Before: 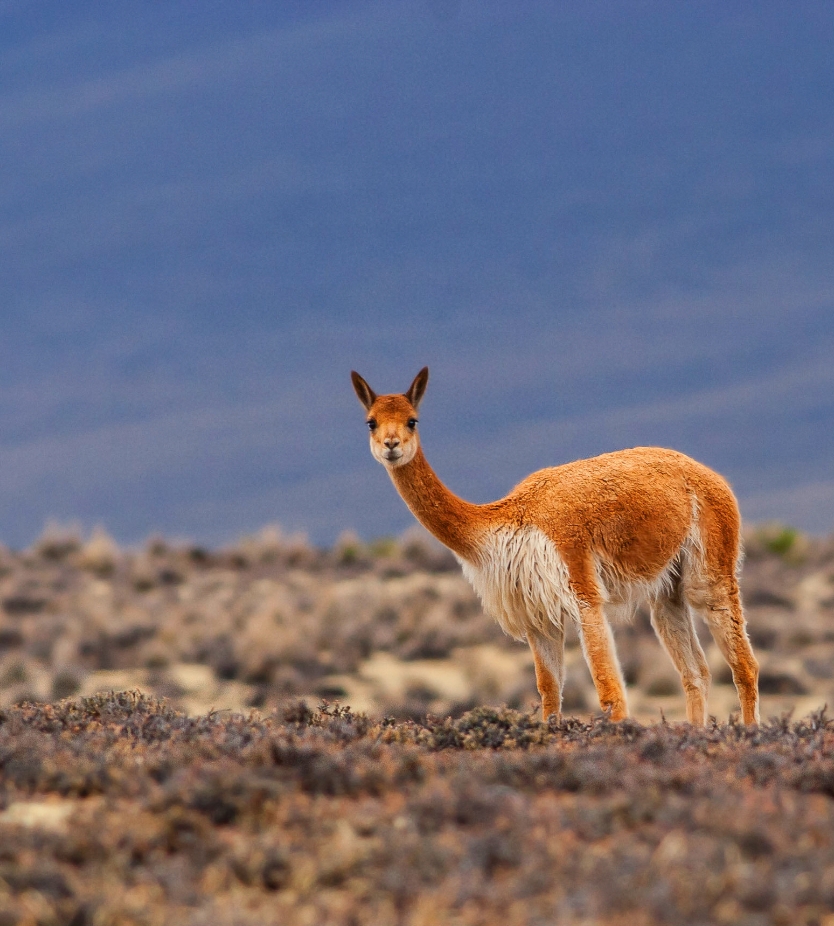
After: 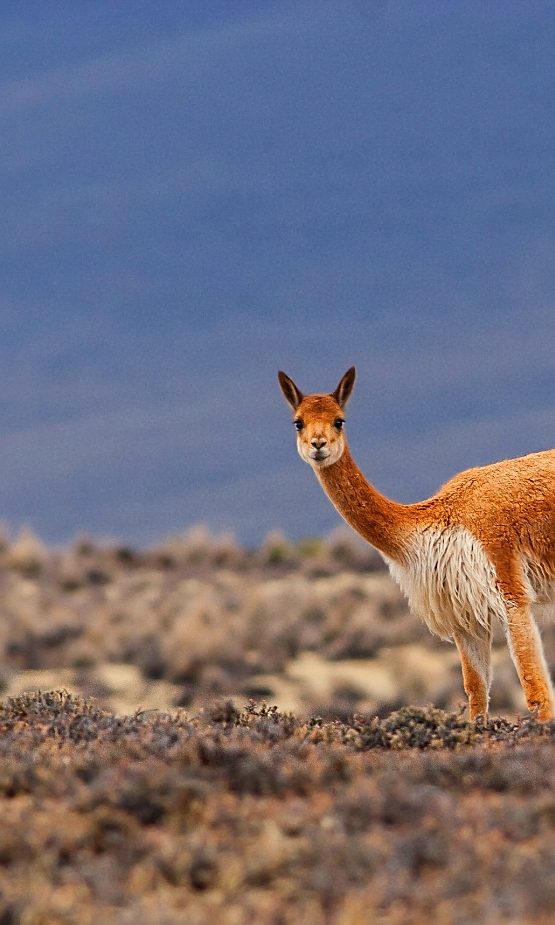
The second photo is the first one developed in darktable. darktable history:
crop and rotate: left 8.786%, right 24.548%
shadows and highlights: soften with gaussian
sharpen: on, module defaults
